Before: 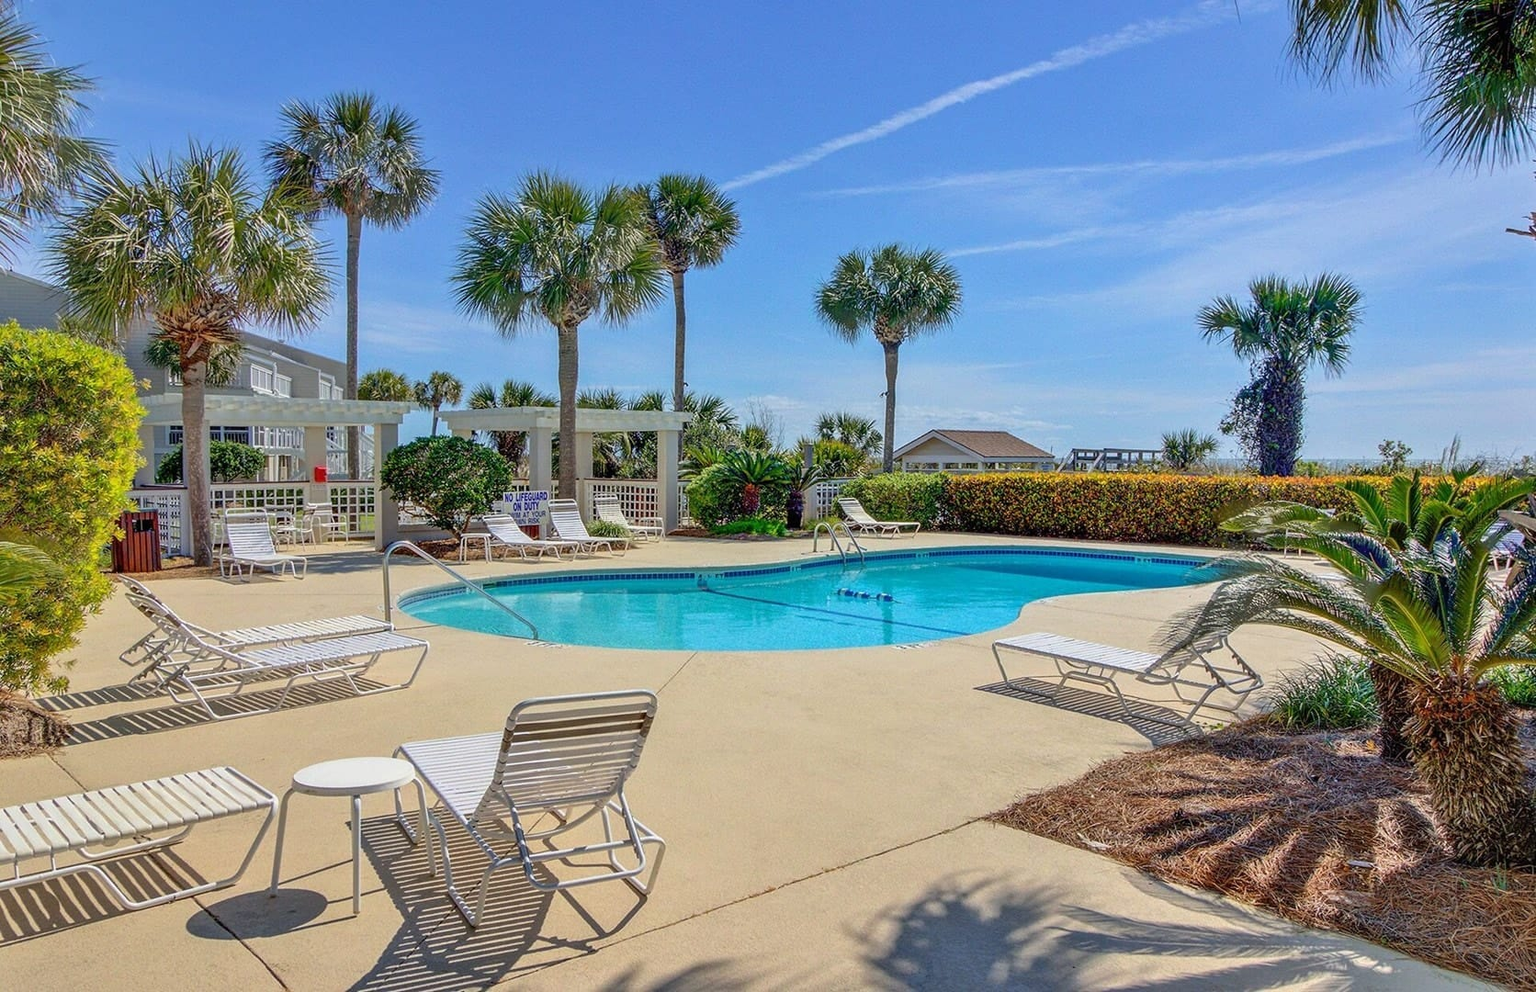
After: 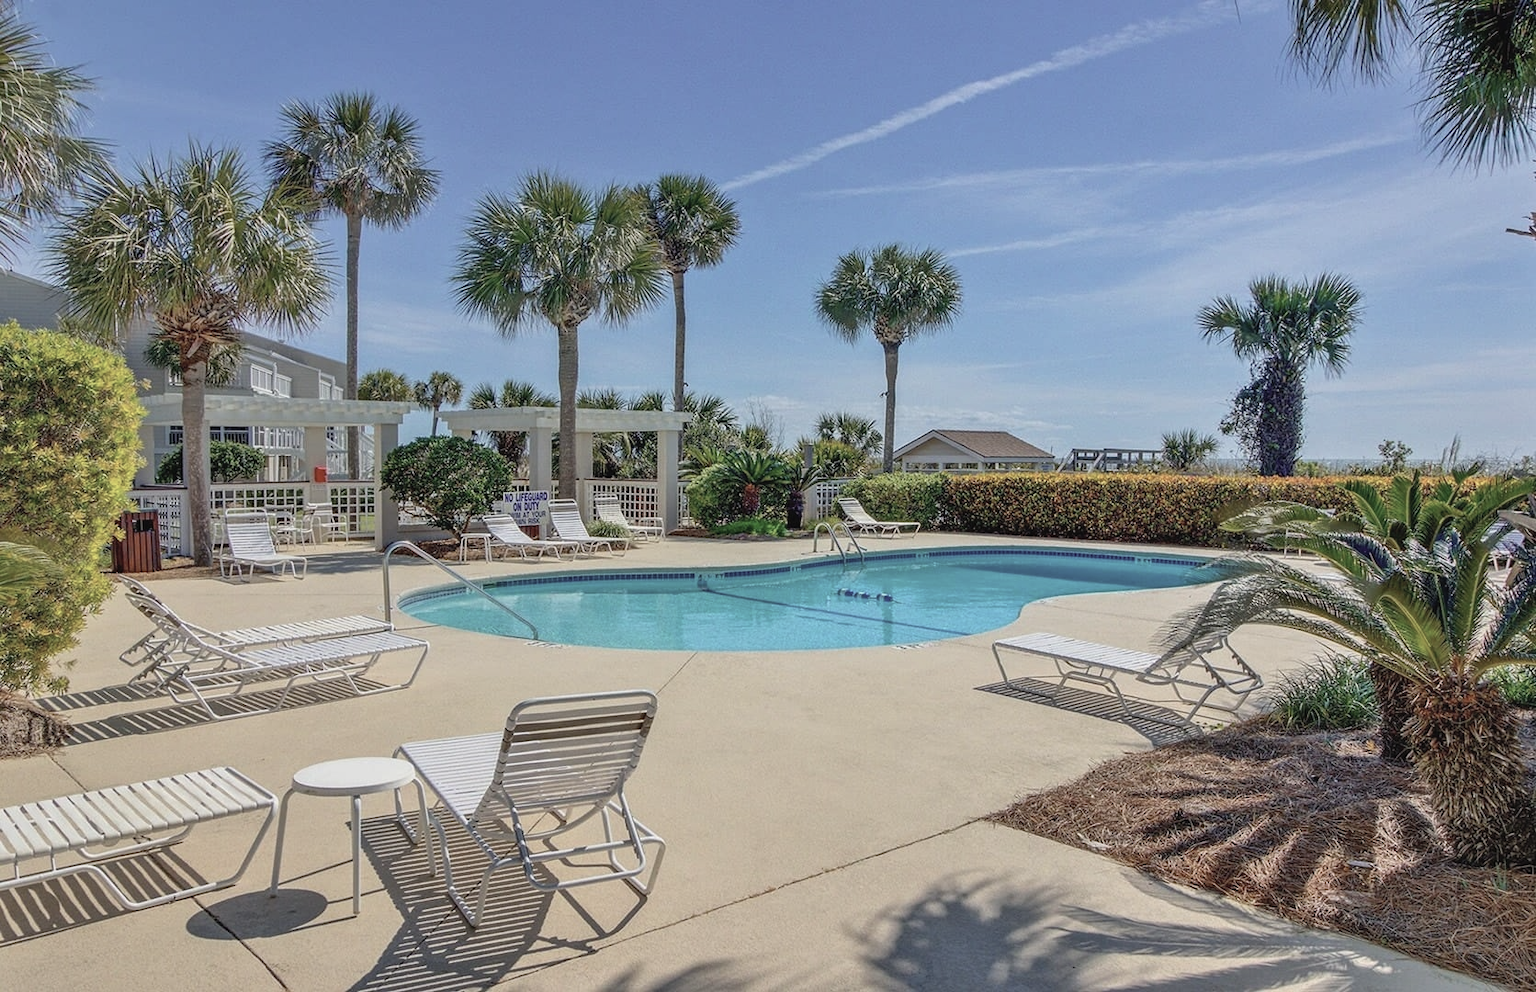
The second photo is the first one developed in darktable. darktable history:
contrast brightness saturation: contrast -0.061, saturation -0.399
